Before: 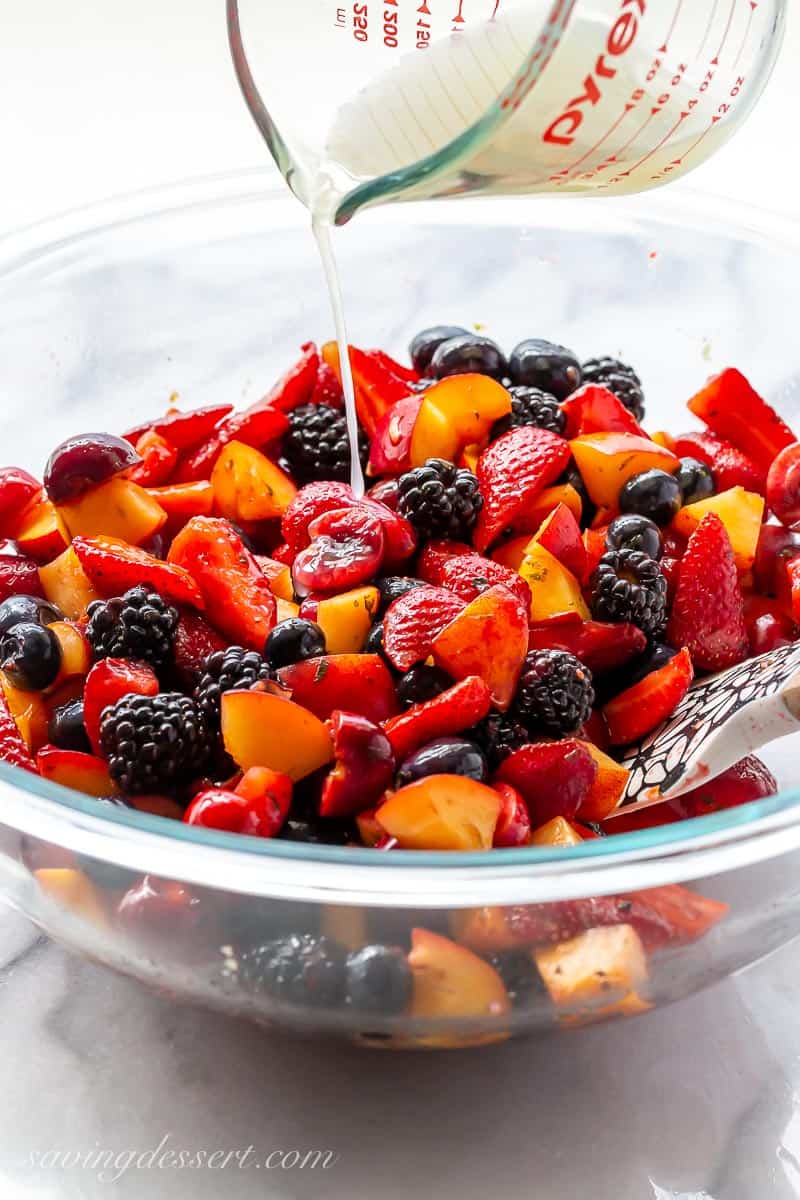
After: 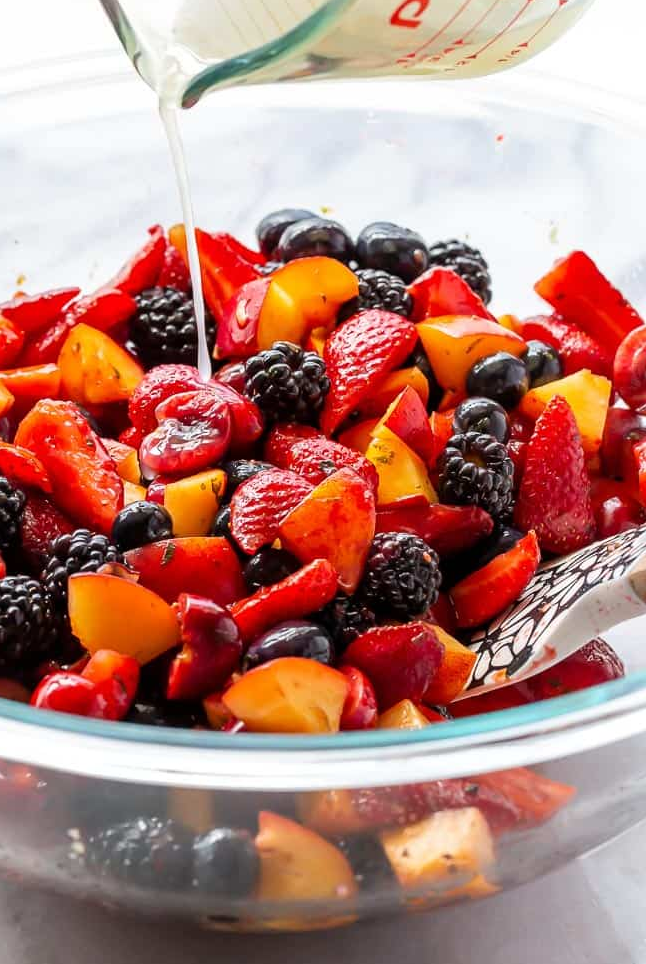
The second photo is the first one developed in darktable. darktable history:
crop: left 19.162%, top 9.833%, right 0.001%, bottom 9.767%
